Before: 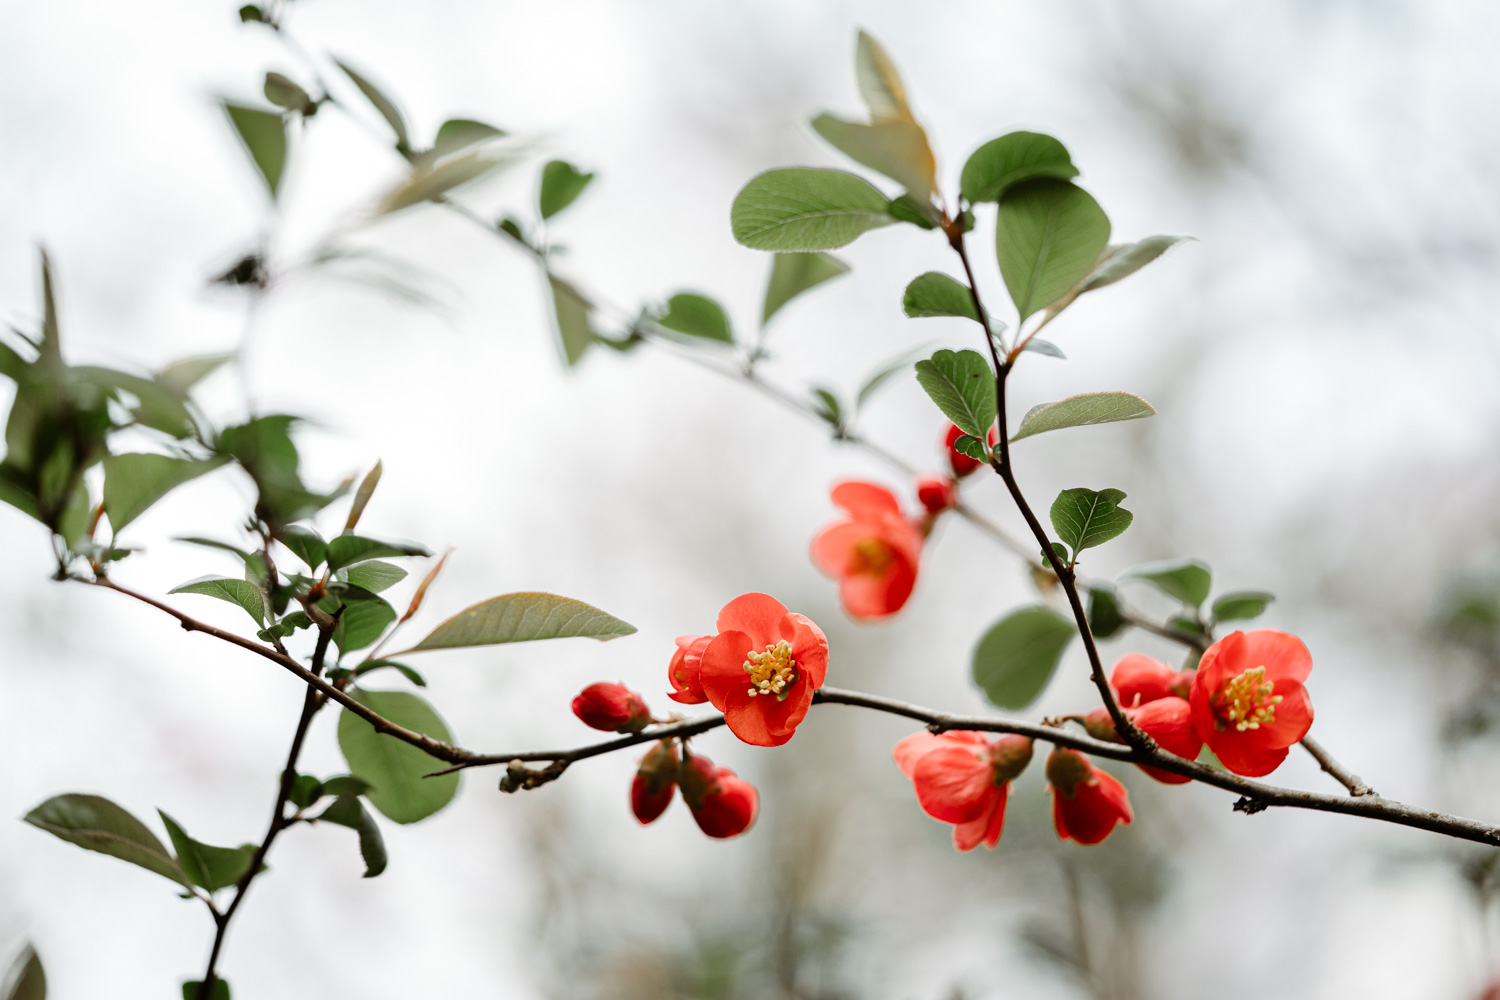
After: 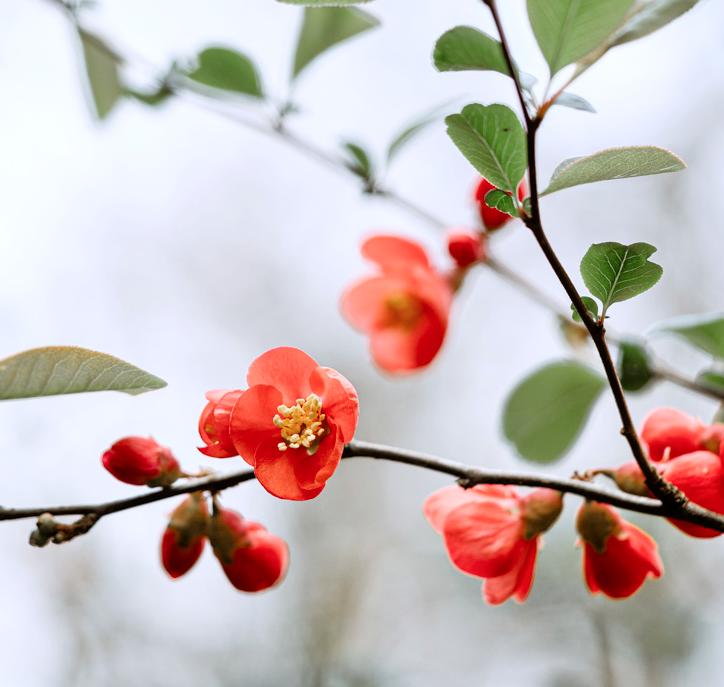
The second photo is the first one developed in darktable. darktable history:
crop: left 31.379%, top 24.658%, right 20.326%, bottom 6.628%
color calibration: illuminant as shot in camera, x 0.358, y 0.373, temperature 4628.91 K
contrast brightness saturation: contrast 0.14
tone equalizer: -7 EV 0.15 EV, -6 EV 0.6 EV, -5 EV 1.15 EV, -4 EV 1.33 EV, -3 EV 1.15 EV, -2 EV 0.6 EV, -1 EV 0.15 EV, mask exposure compensation -0.5 EV
